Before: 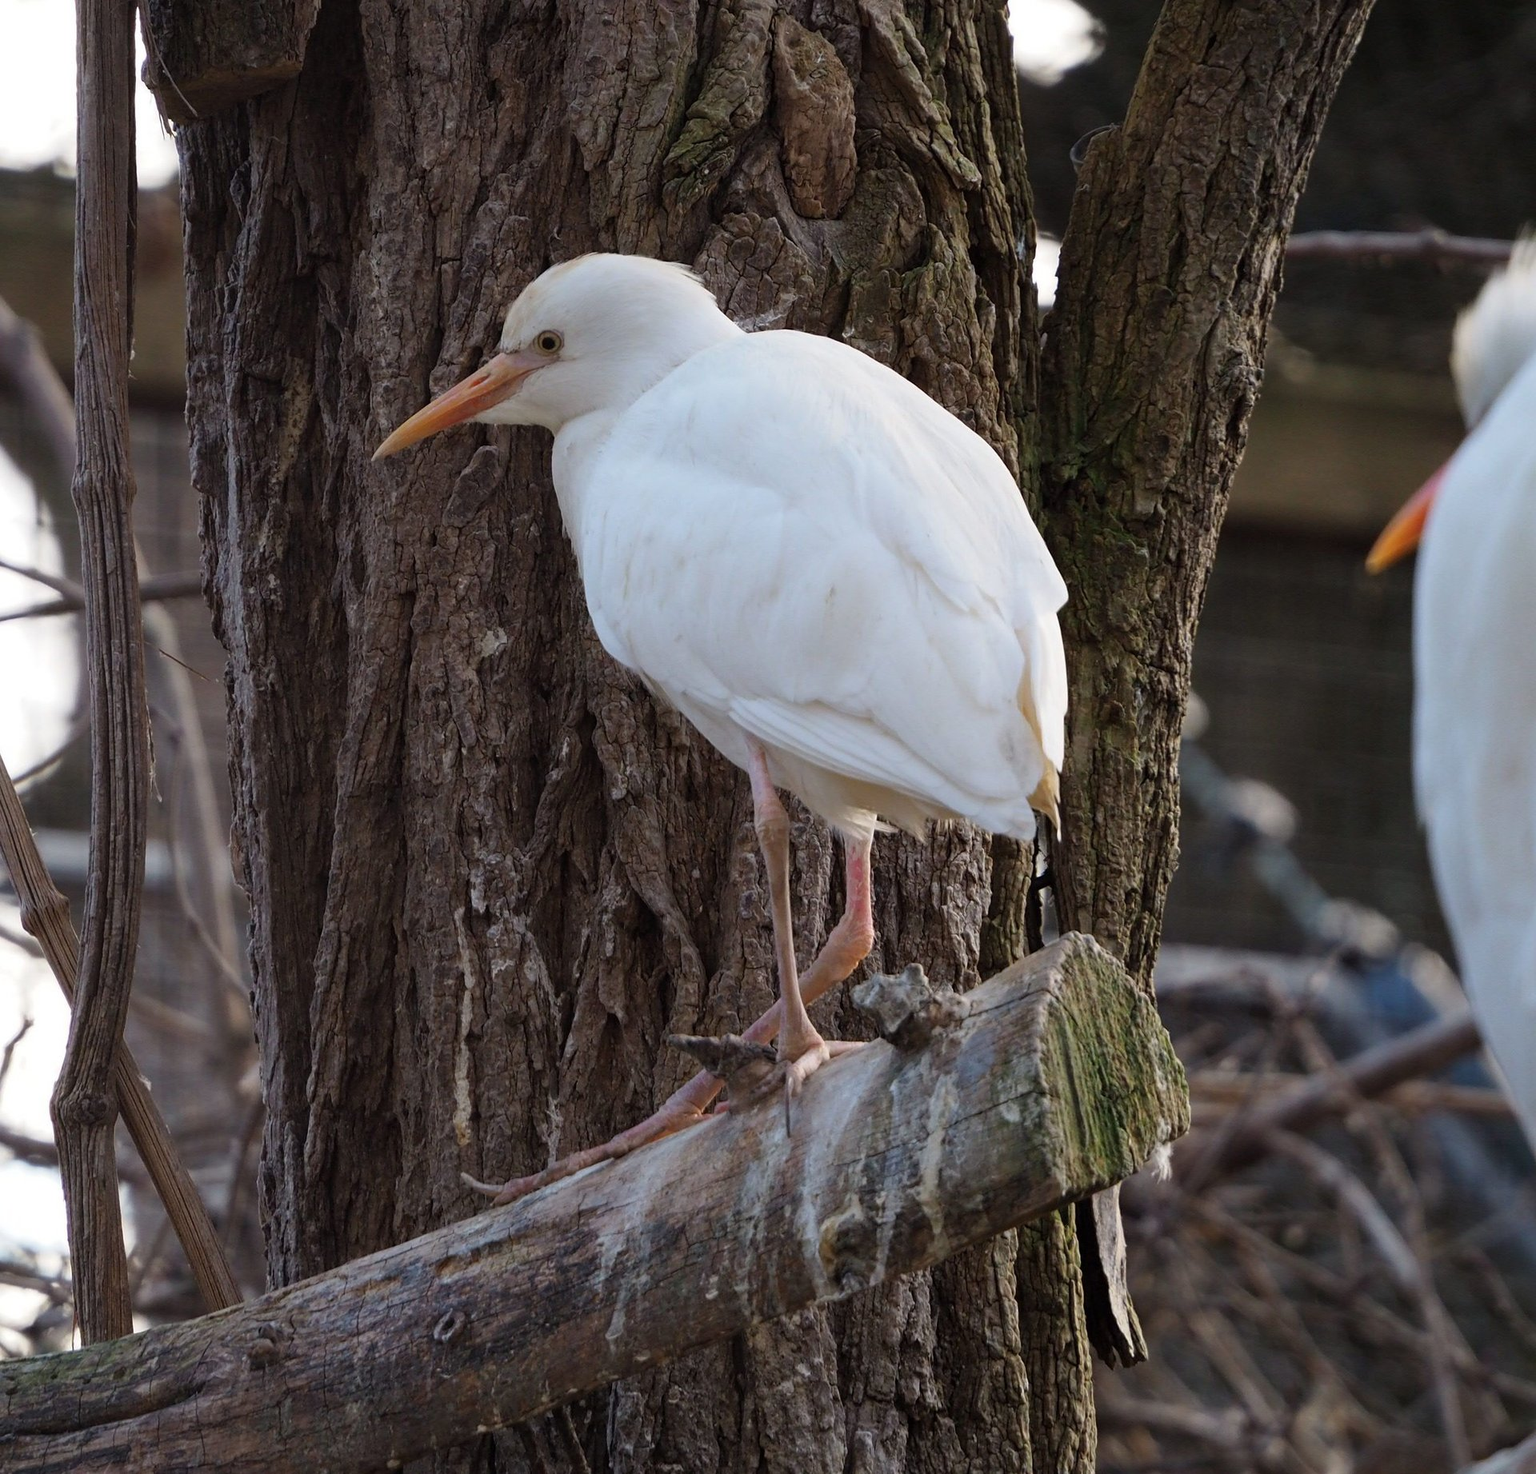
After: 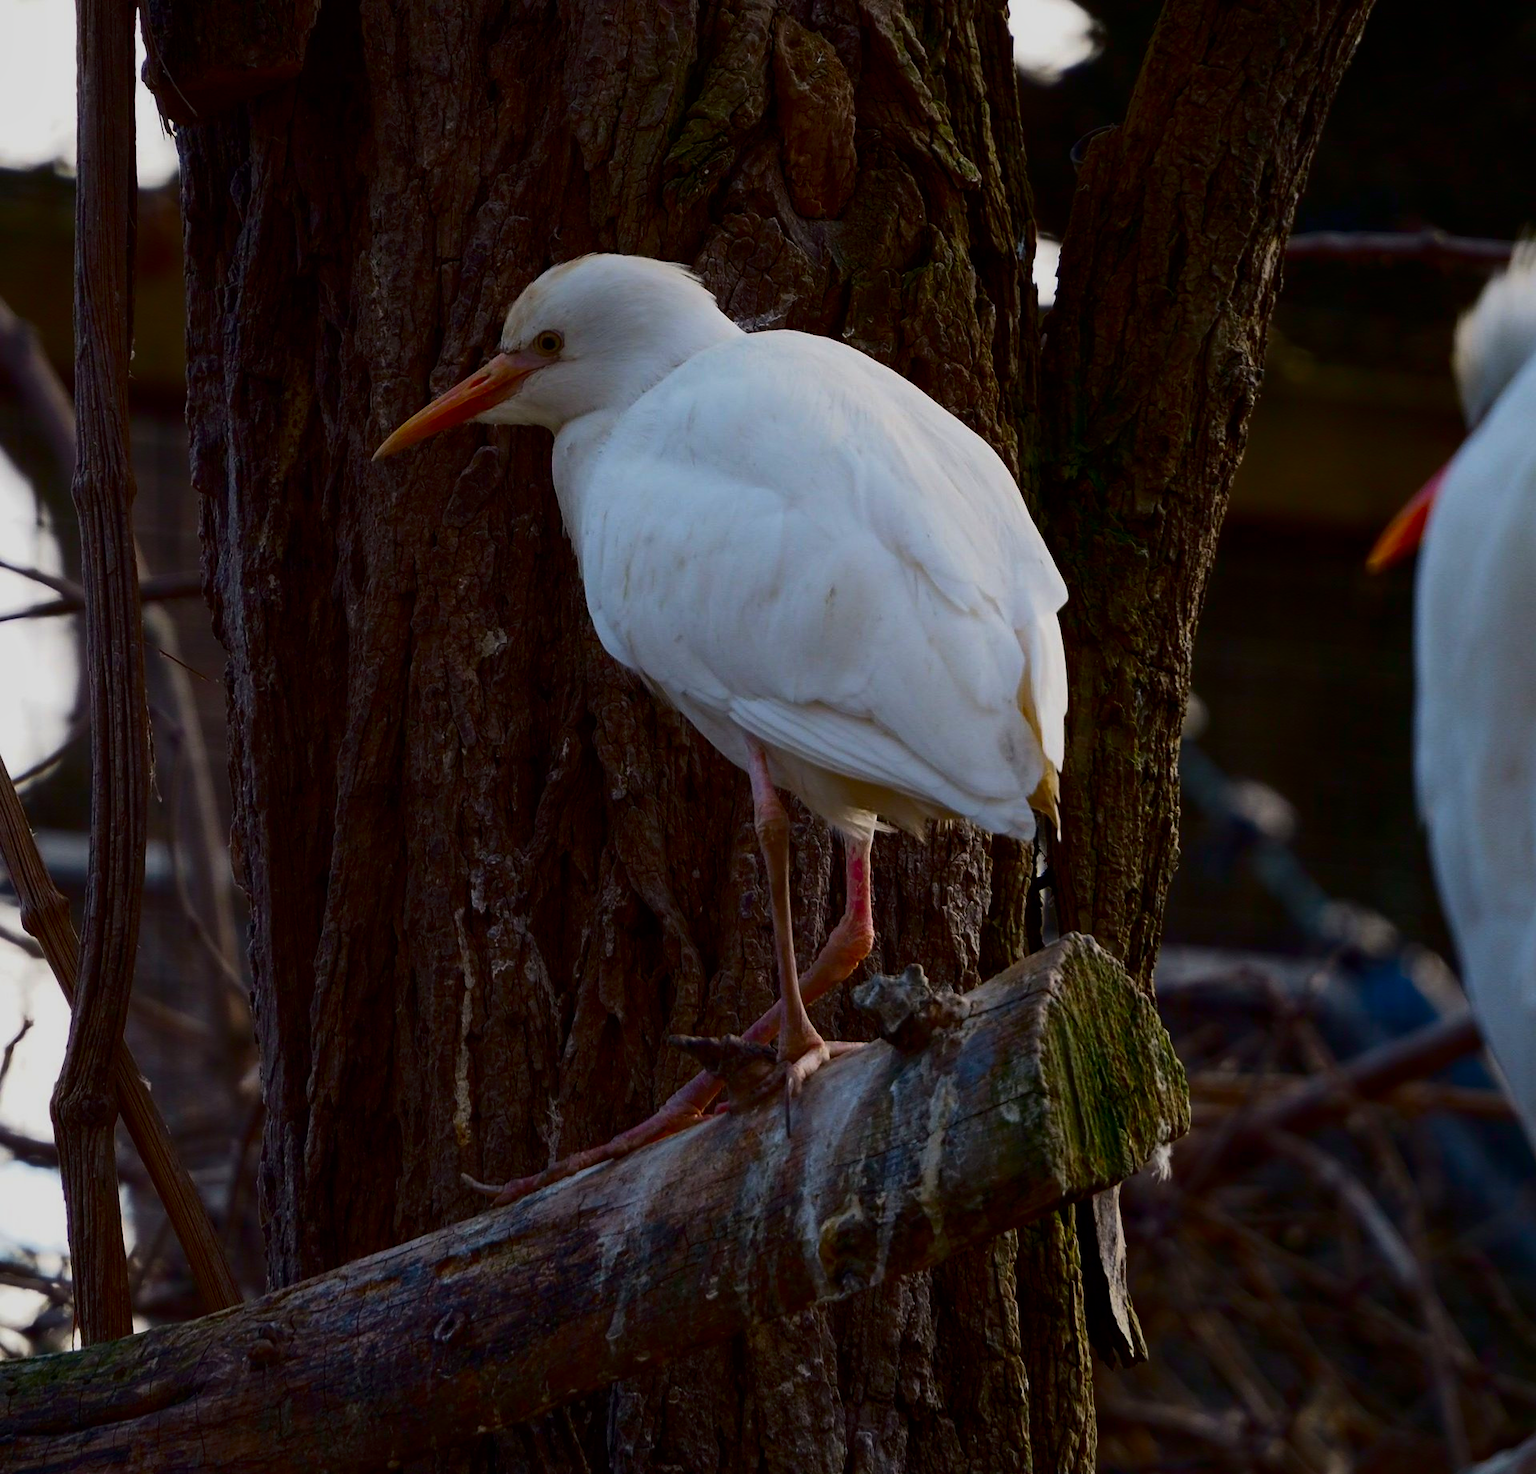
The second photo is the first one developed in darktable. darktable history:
exposure: black level correction 0, exposure -0.766 EV, compensate highlight preservation false
tone equalizer: on, module defaults
color balance rgb: perceptual saturation grading › global saturation 25%, global vibrance 20%
levels: levels [0, 0.48, 0.961]
contrast brightness saturation: contrast 0.22, brightness -0.19, saturation 0.24
